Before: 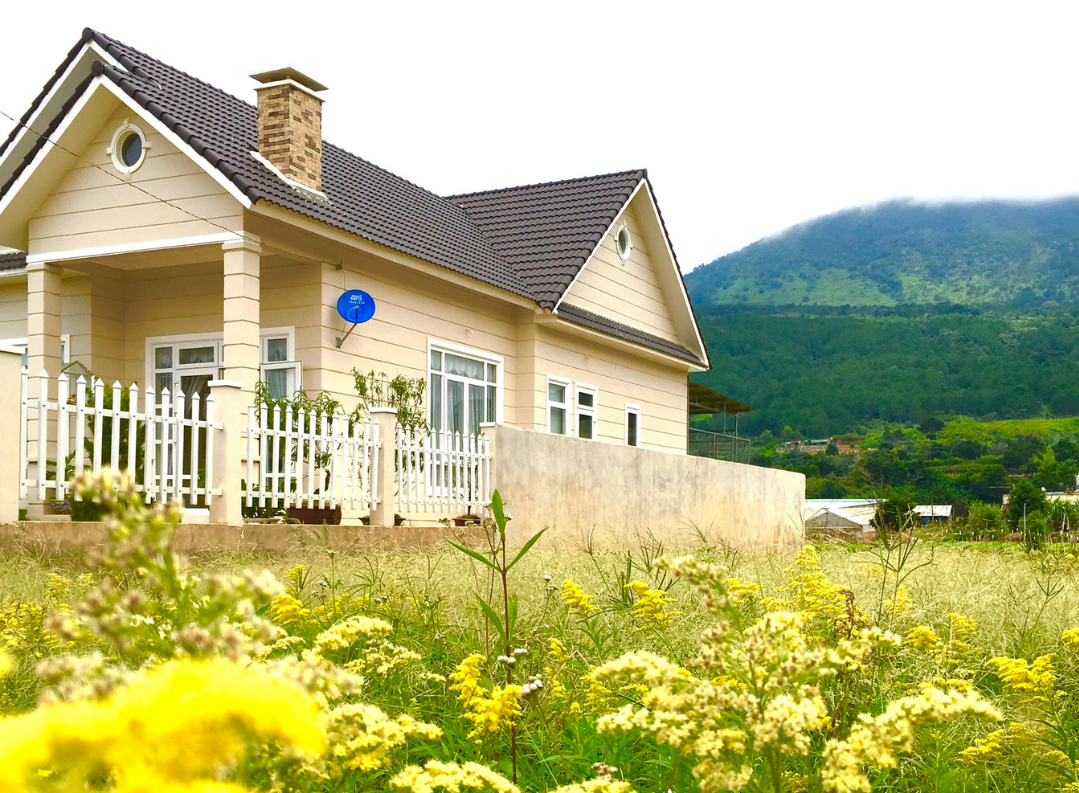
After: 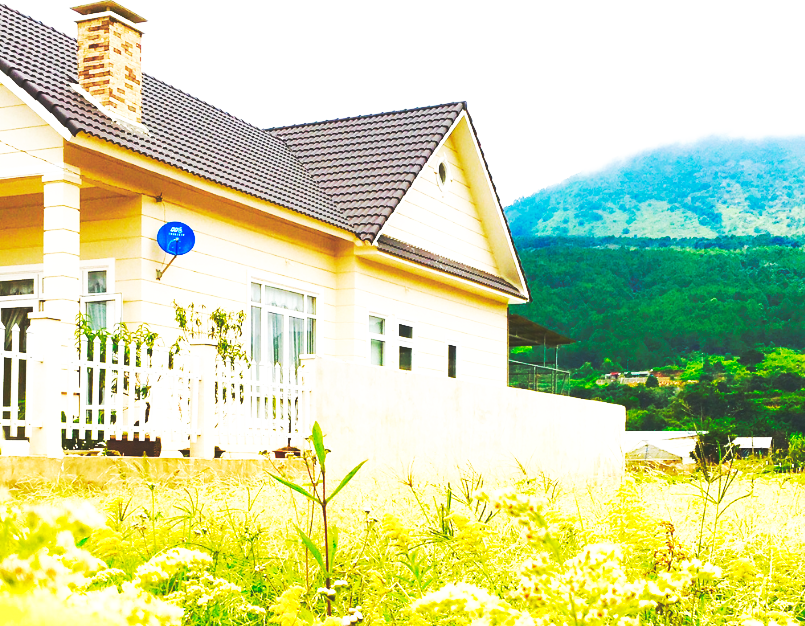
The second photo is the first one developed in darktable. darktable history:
crop: left 16.764%, top 8.624%, right 8.577%, bottom 12.428%
base curve: curves: ch0 [(0, 0.015) (0.085, 0.116) (0.134, 0.298) (0.19, 0.545) (0.296, 0.764) (0.599, 0.982) (1, 1)], preserve colors none
